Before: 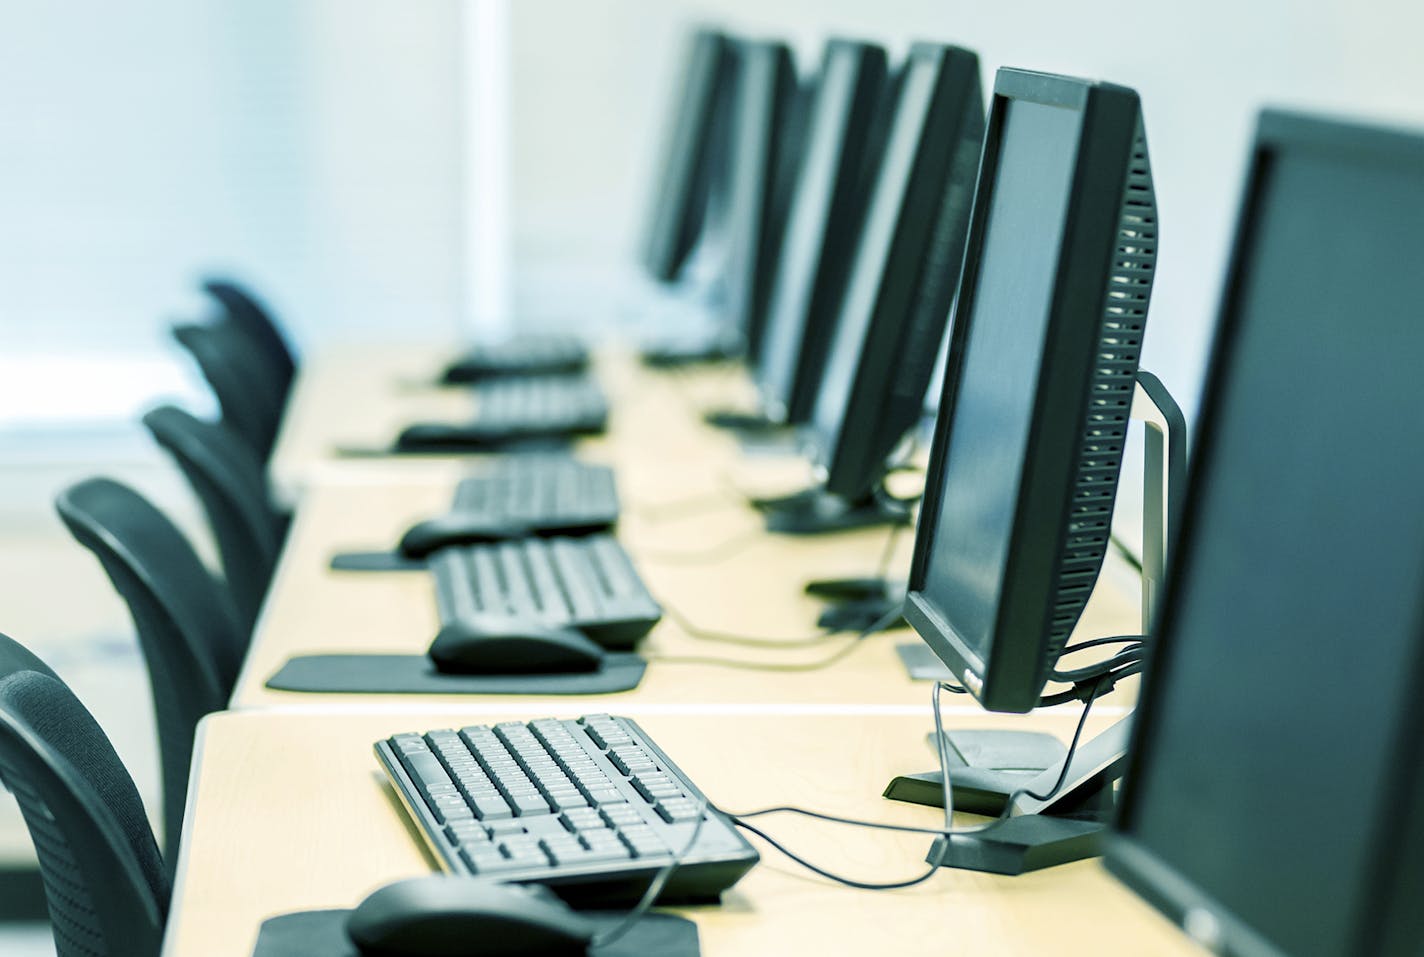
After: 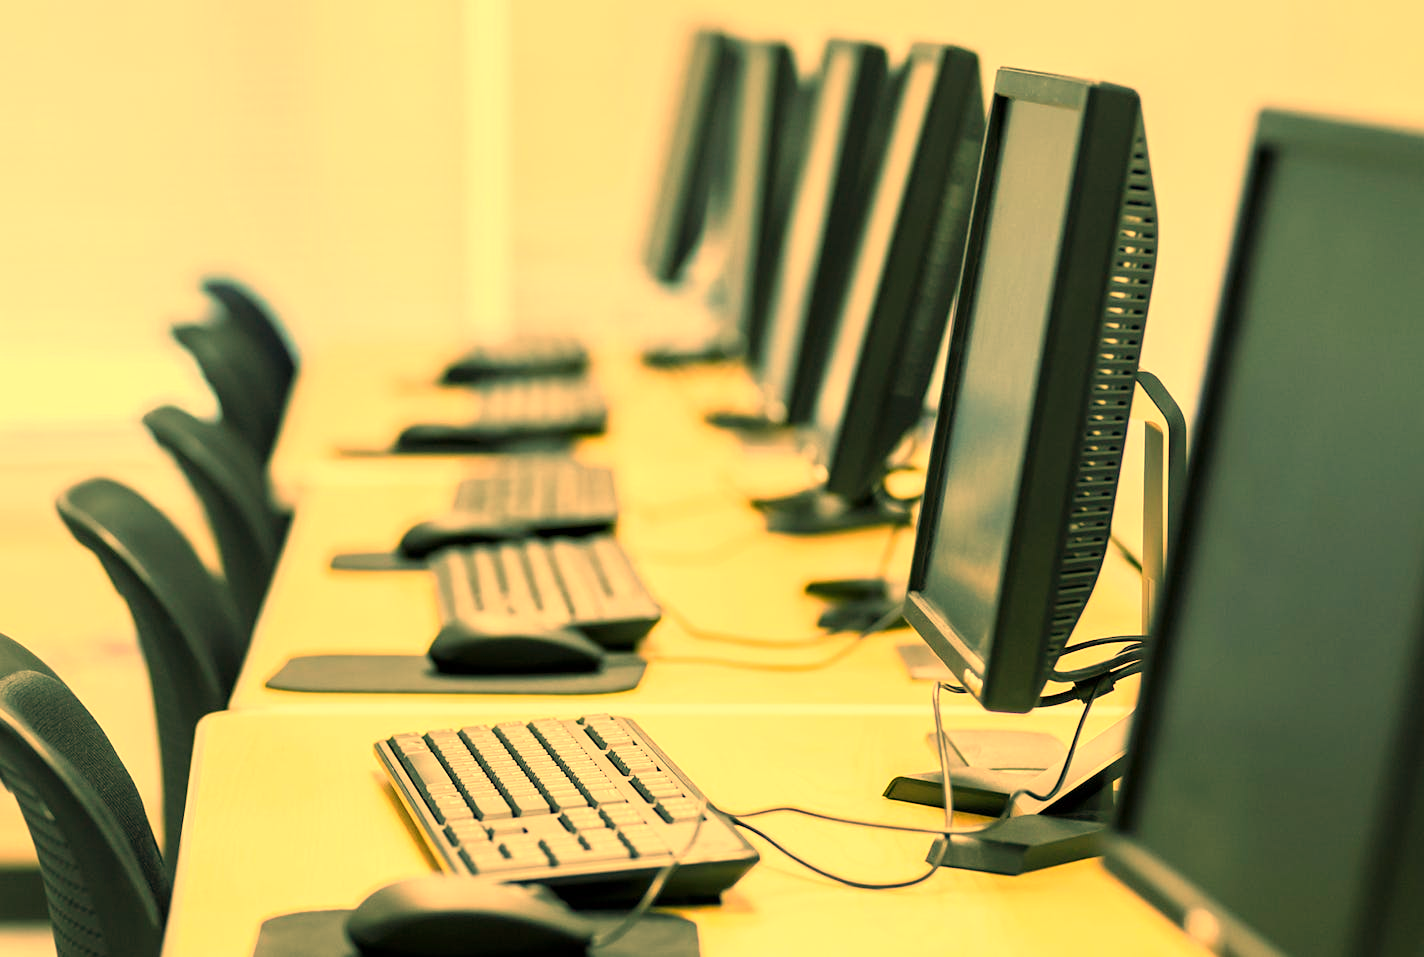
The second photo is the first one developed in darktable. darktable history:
color balance rgb: perceptual saturation grading › global saturation 10%, global vibrance 20%
white balance: red 1.467, blue 0.684
